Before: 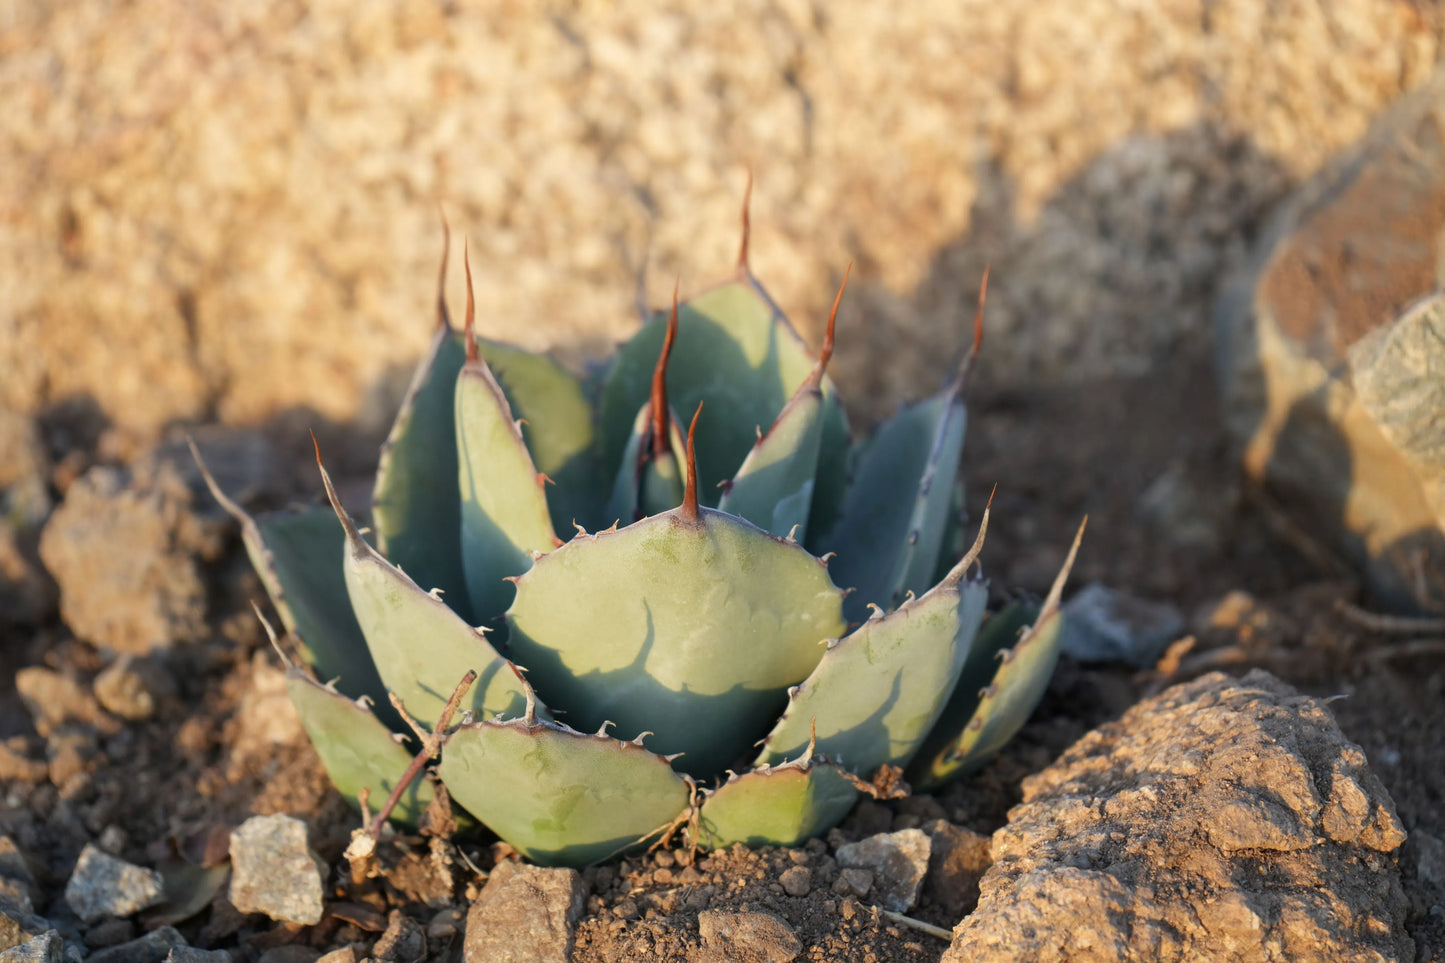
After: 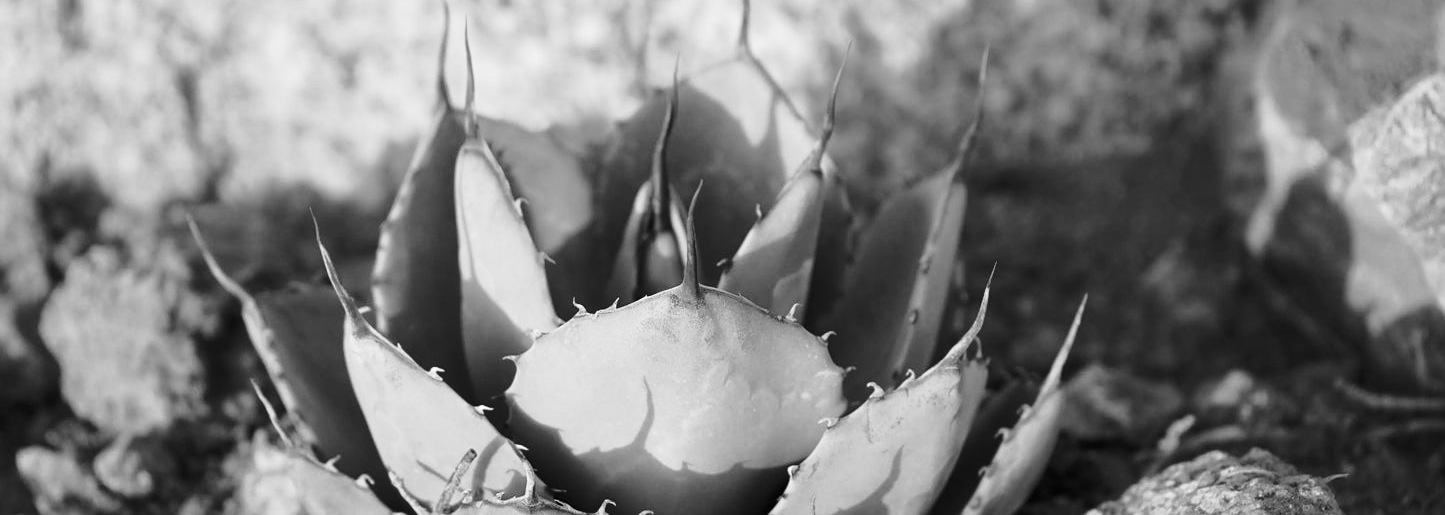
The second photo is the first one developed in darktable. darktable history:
sharpen: amount 0.2
tone curve: curves: ch0 [(0, 0) (0.234, 0.191) (0.48, 0.534) (0.608, 0.667) (0.725, 0.809) (0.864, 0.922) (1, 1)]; ch1 [(0, 0) (0.453, 0.43) (0.5, 0.5) (0.615, 0.649) (1, 1)]; ch2 [(0, 0) (0.5, 0.5) (0.586, 0.617) (1, 1)], color space Lab, independent channels, preserve colors none
crop and rotate: top 23.043%, bottom 23.437%
contrast brightness saturation: saturation -1
